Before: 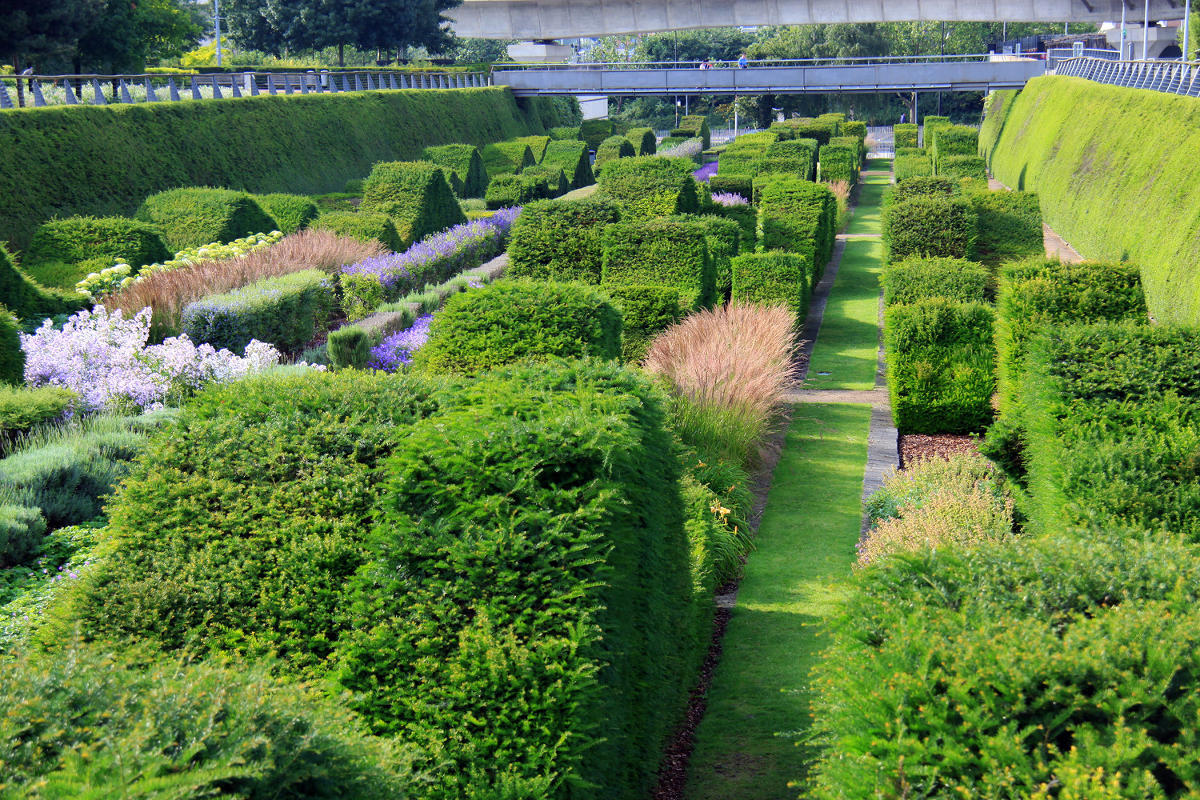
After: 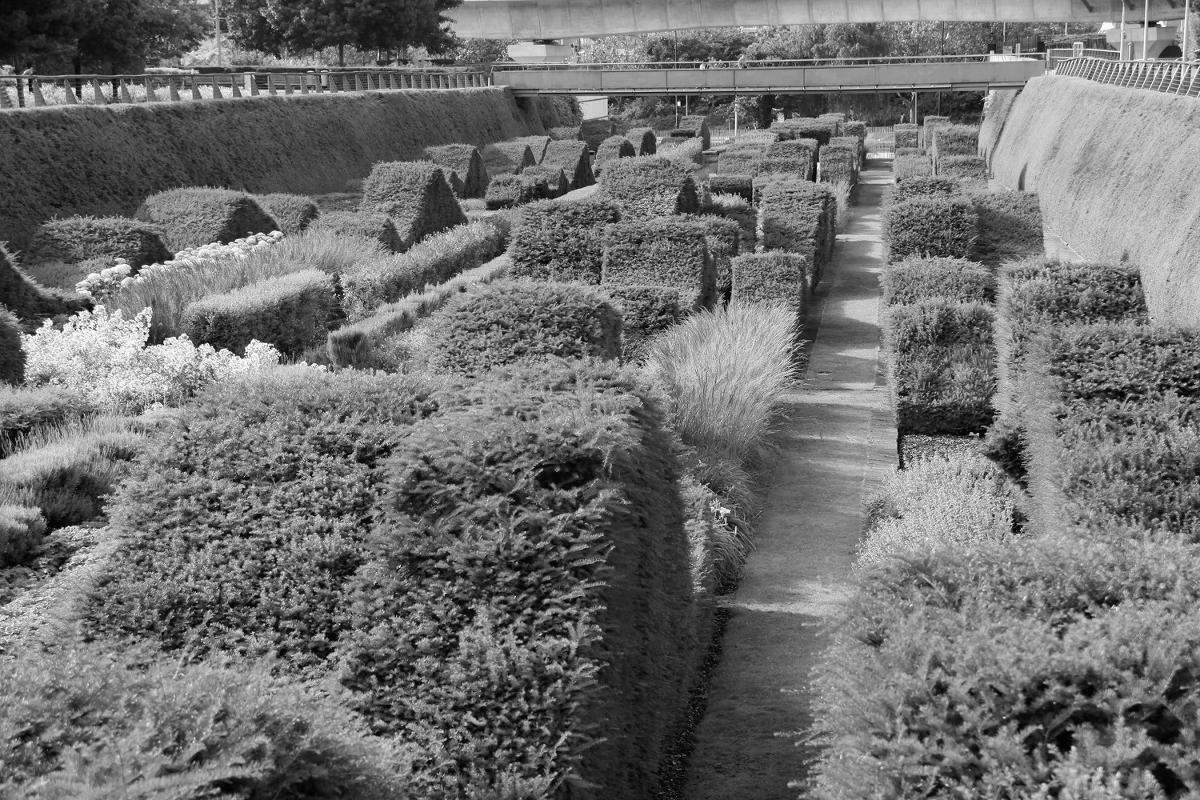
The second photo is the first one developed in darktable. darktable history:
local contrast: mode bilateral grid, contrast 100, coarseness 100, detail 91%, midtone range 0.2
monochrome: on, module defaults
